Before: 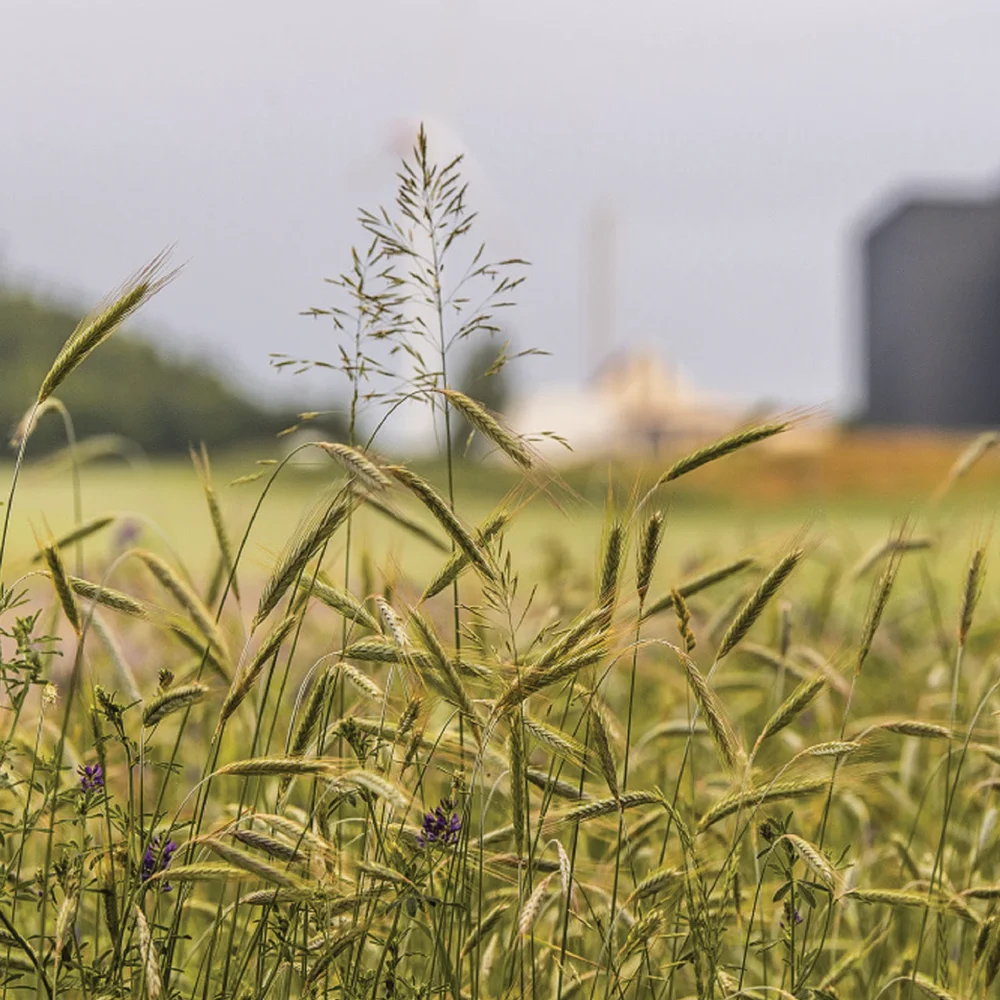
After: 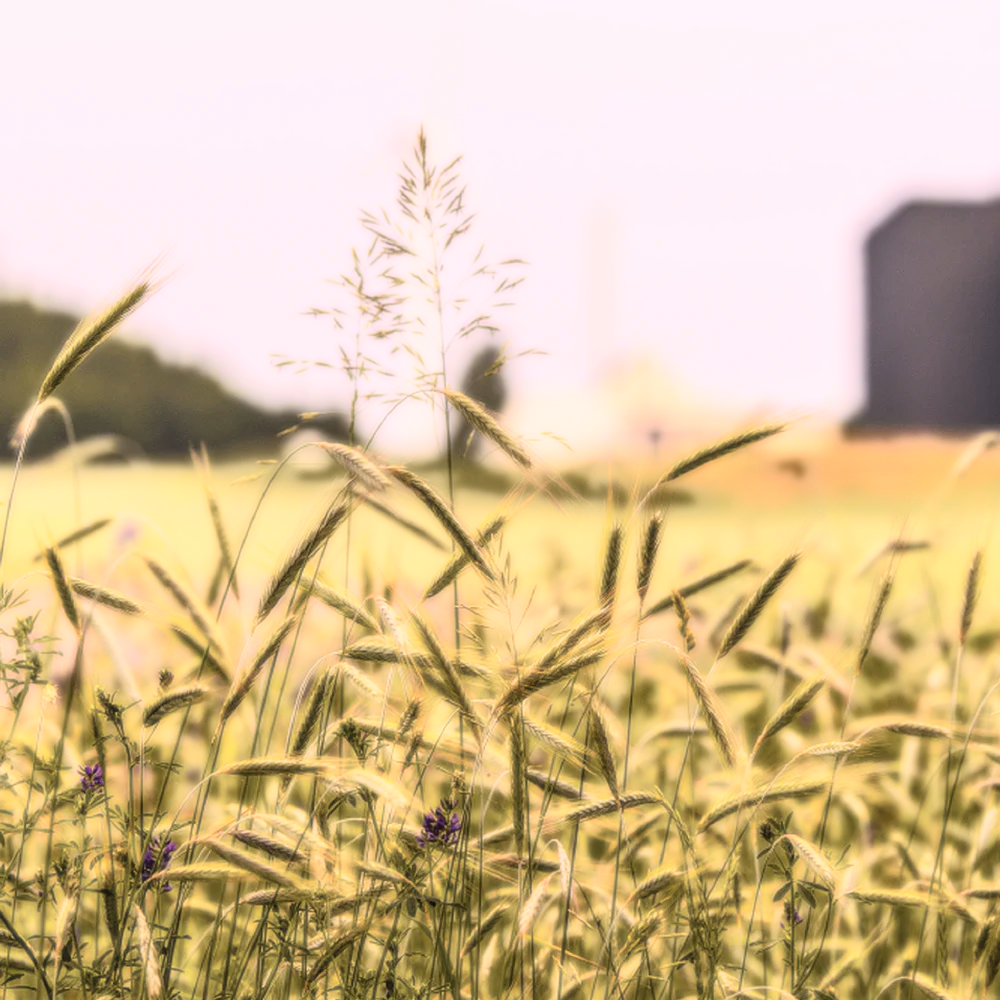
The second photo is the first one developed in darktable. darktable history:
bloom: size 0%, threshold 54.82%, strength 8.31%
color correction: highlights a* 12.23, highlights b* 5.41
